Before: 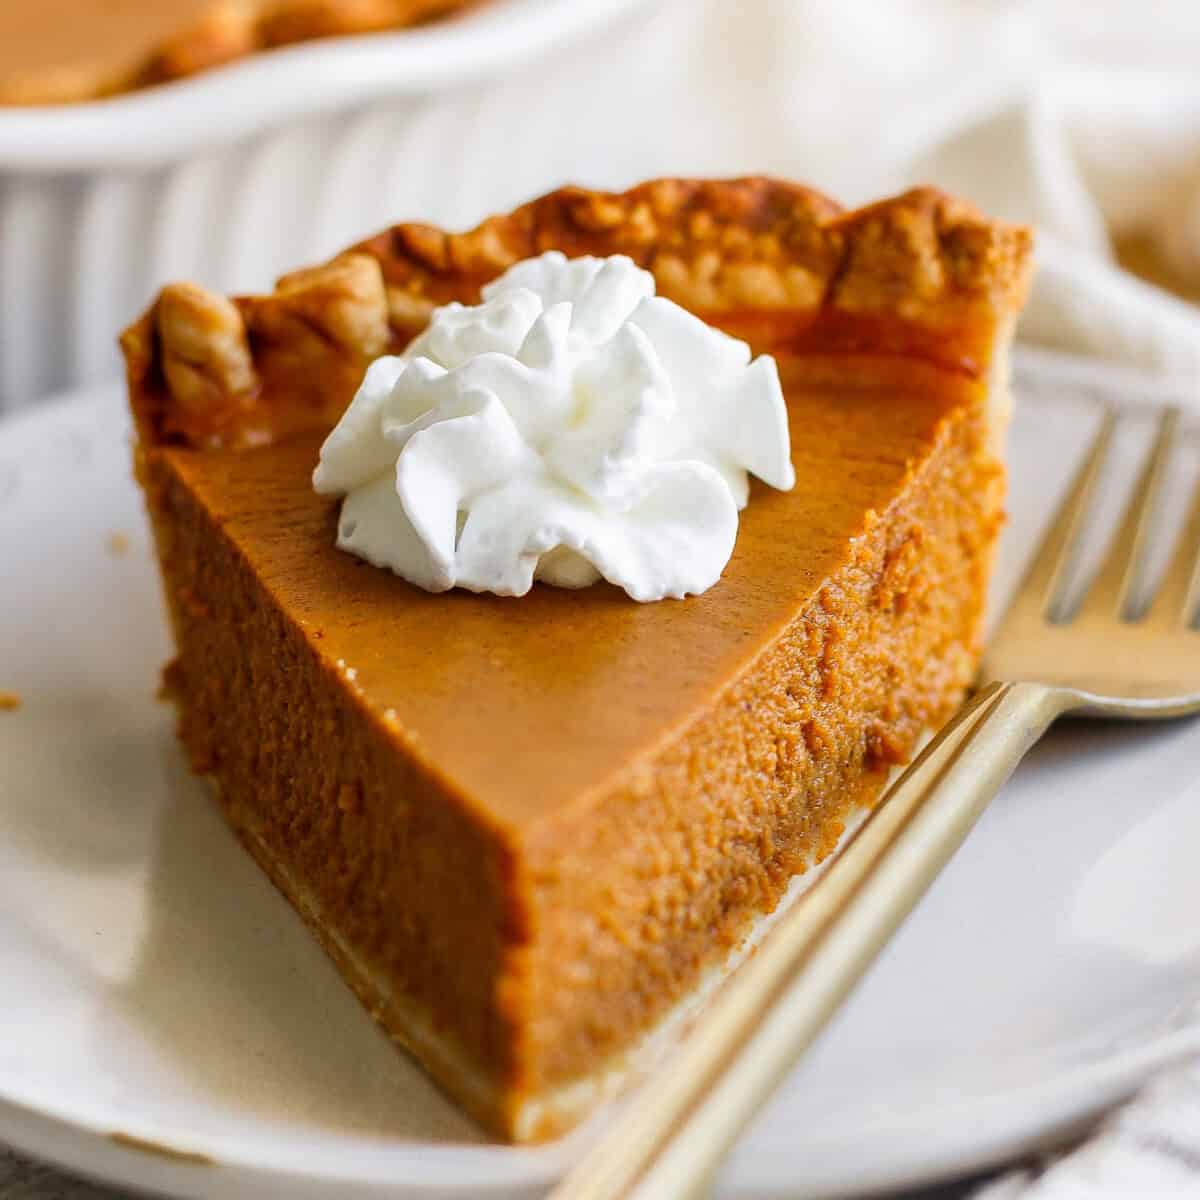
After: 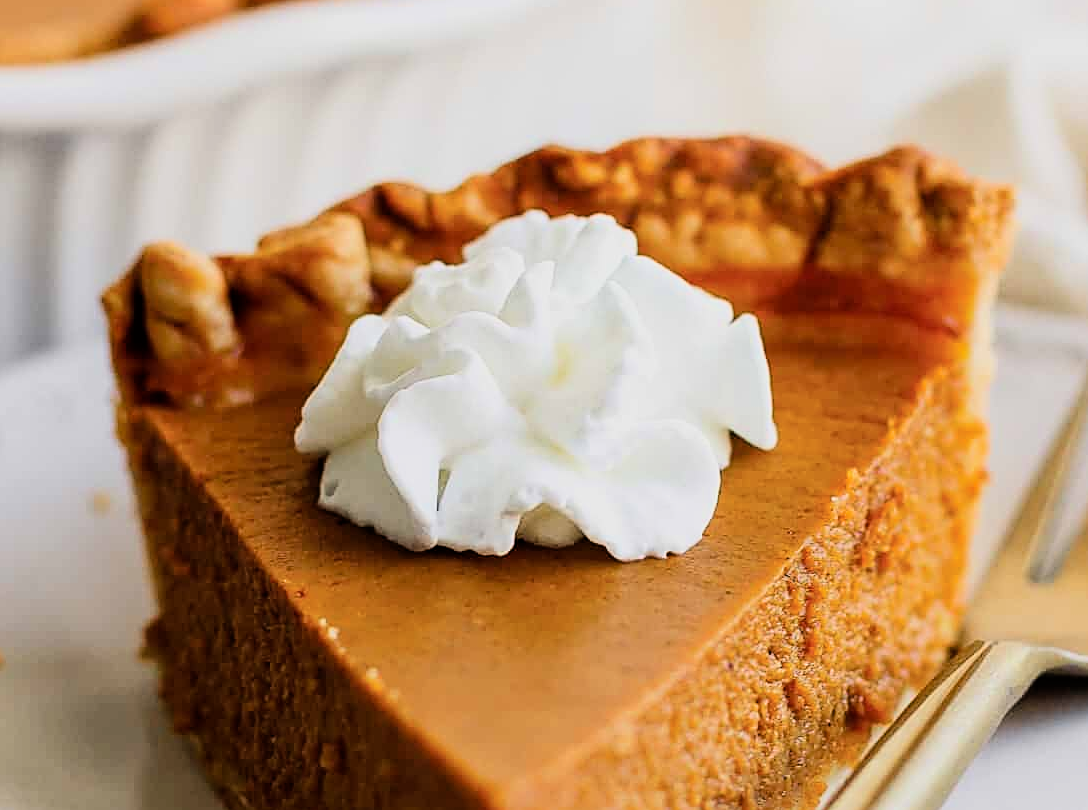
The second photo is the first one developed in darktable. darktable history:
crop: left 1.509%, top 3.452%, right 7.696%, bottom 28.452%
sharpen: on, module defaults
filmic rgb: hardness 4.17, contrast 1.364, color science v6 (2022)
